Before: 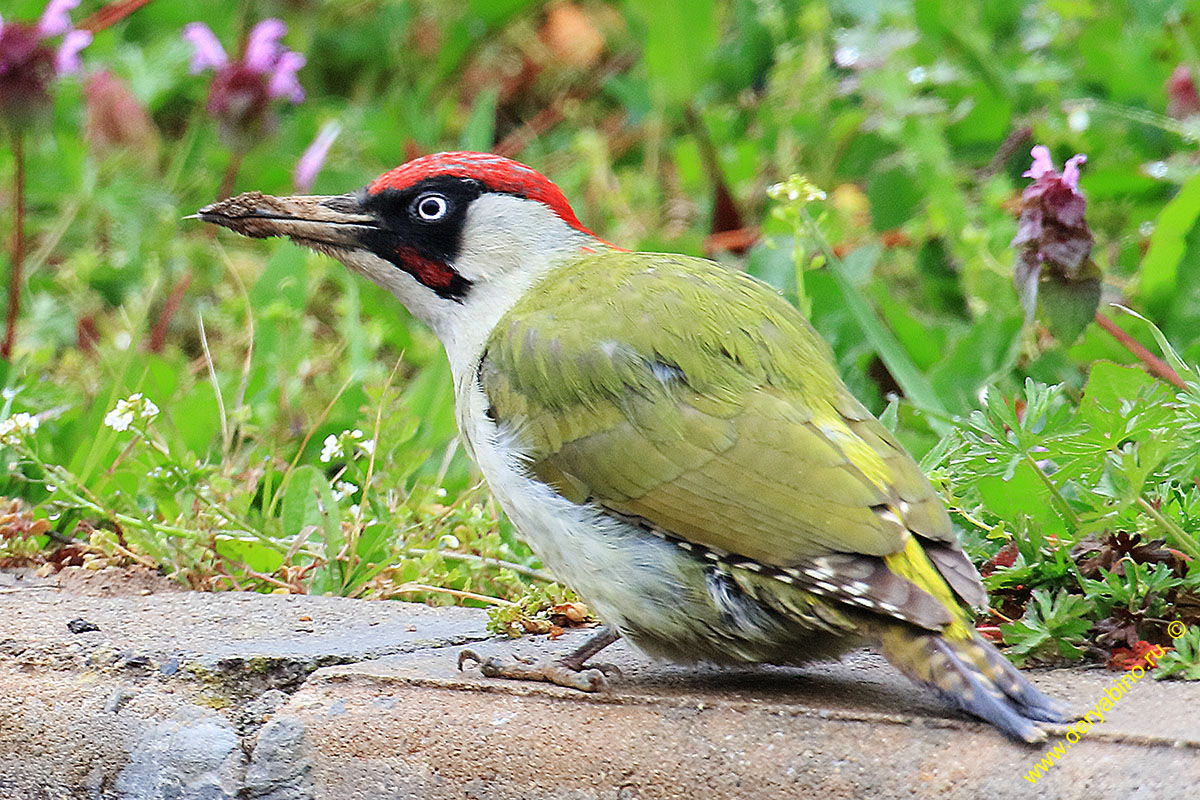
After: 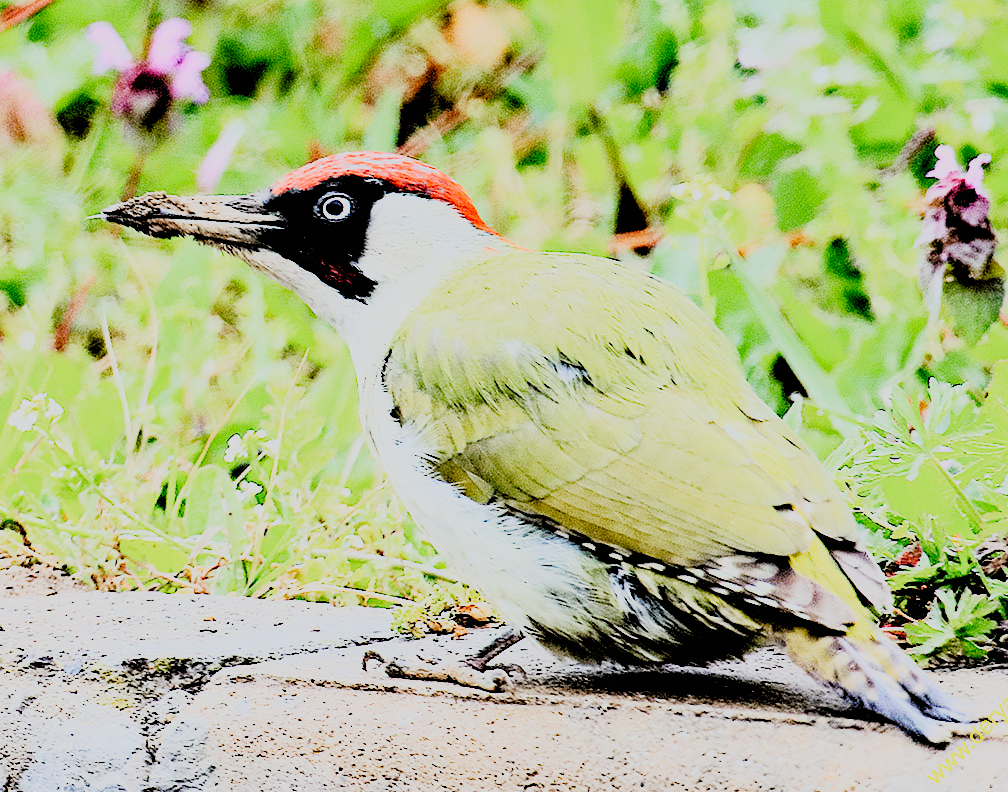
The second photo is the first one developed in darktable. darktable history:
rgb curve: curves: ch0 [(0, 0) (0.21, 0.15) (0.24, 0.21) (0.5, 0.75) (0.75, 0.96) (0.89, 0.99) (1, 1)]; ch1 [(0, 0.02) (0.21, 0.13) (0.25, 0.2) (0.5, 0.67) (0.75, 0.9) (0.89, 0.97) (1, 1)]; ch2 [(0, 0.02) (0.21, 0.13) (0.25, 0.2) (0.5, 0.67) (0.75, 0.9) (0.89, 0.97) (1, 1)], compensate middle gray true
crop: left 8.026%, right 7.374%
white balance: red 0.988, blue 1.017
filmic rgb: black relative exposure -2.85 EV, white relative exposure 4.56 EV, hardness 1.77, contrast 1.25, preserve chrominance no, color science v5 (2021)
haze removal: compatibility mode true, adaptive false
